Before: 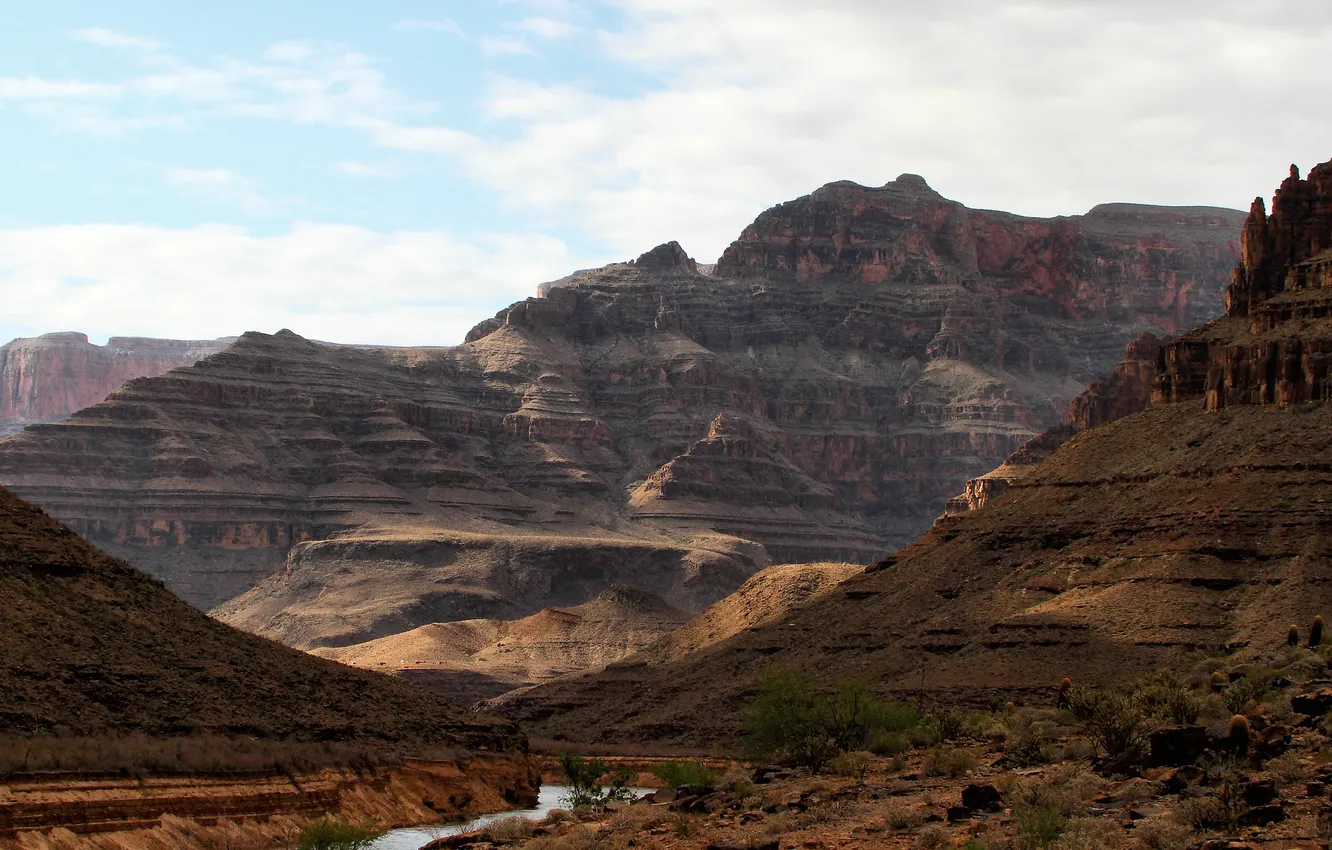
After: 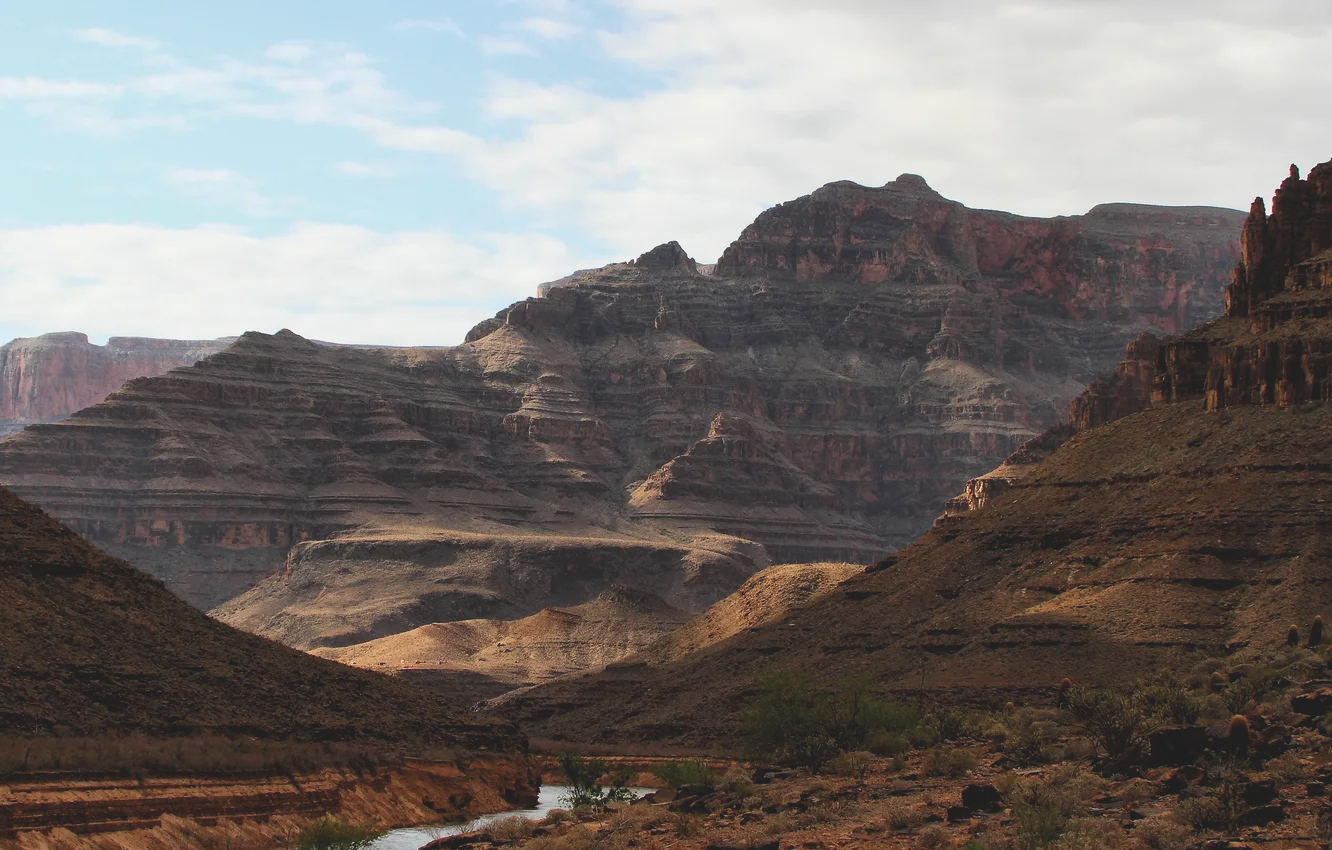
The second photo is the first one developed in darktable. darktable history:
exposure: black level correction -0.015, exposure -0.134 EV, compensate highlight preservation false
